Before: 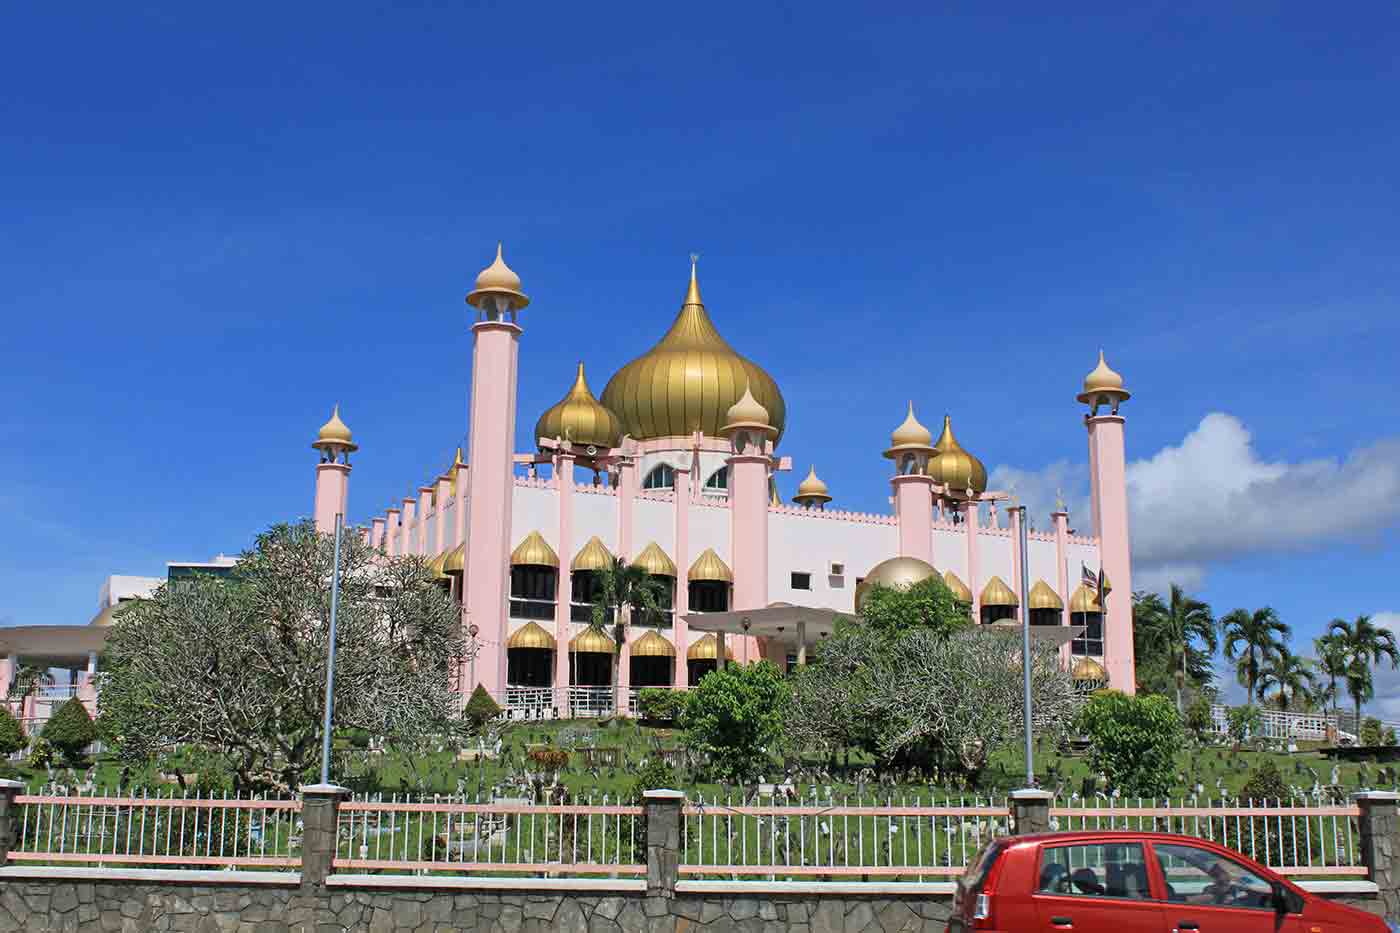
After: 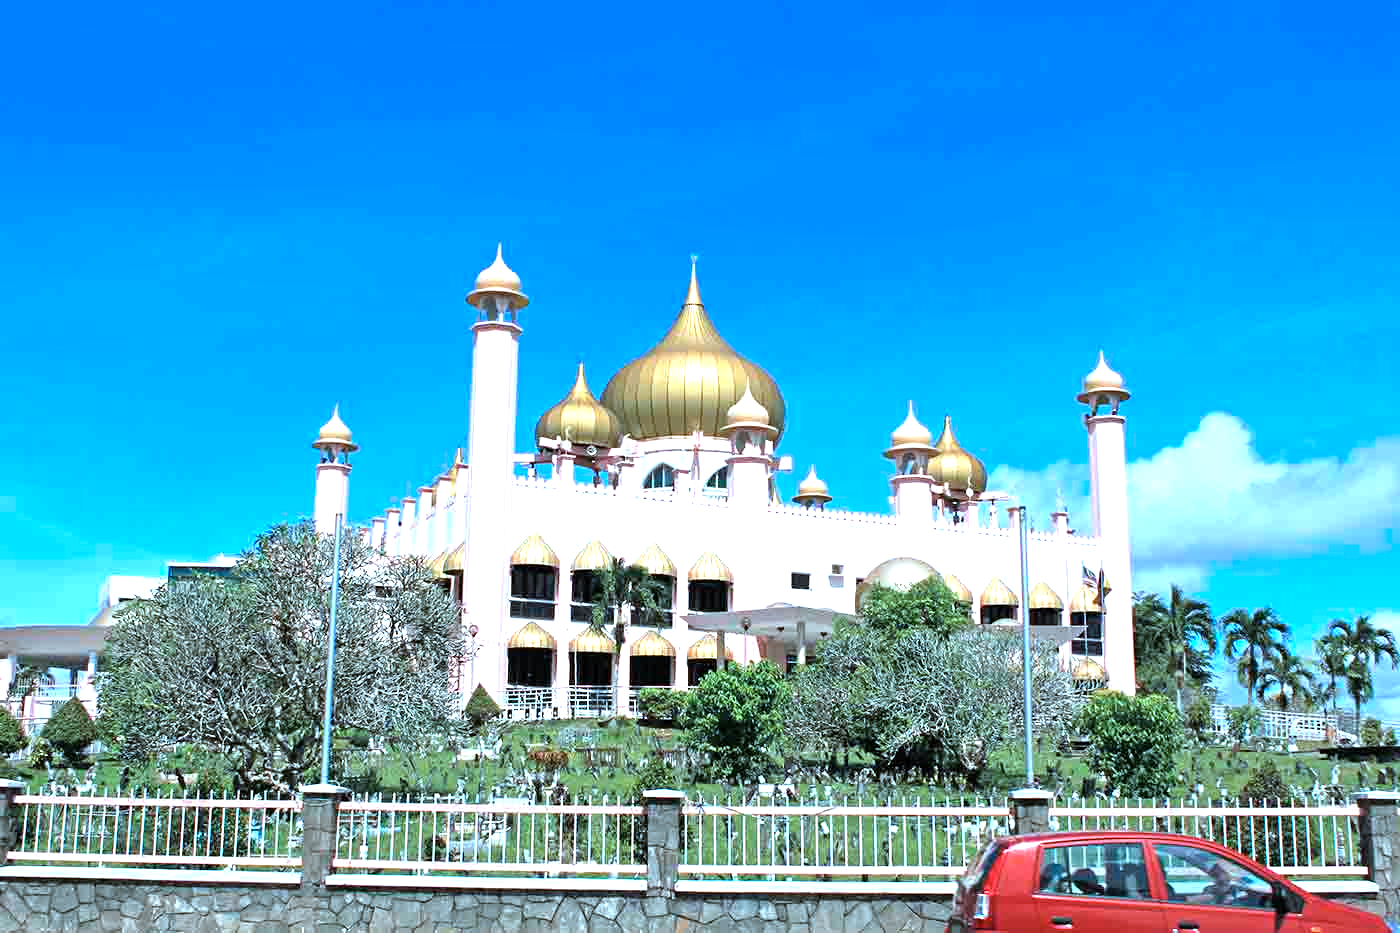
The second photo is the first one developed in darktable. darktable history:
exposure: black level correction 0.001, exposure 0.499 EV, compensate exposure bias true, compensate highlight preservation false
color correction: highlights a* -9.57, highlights b* -21.9
tone equalizer: -8 EV -0.721 EV, -7 EV -0.734 EV, -6 EV -0.589 EV, -5 EV -0.384 EV, -3 EV 0.395 EV, -2 EV 0.6 EV, -1 EV 0.674 EV, +0 EV 0.757 EV
